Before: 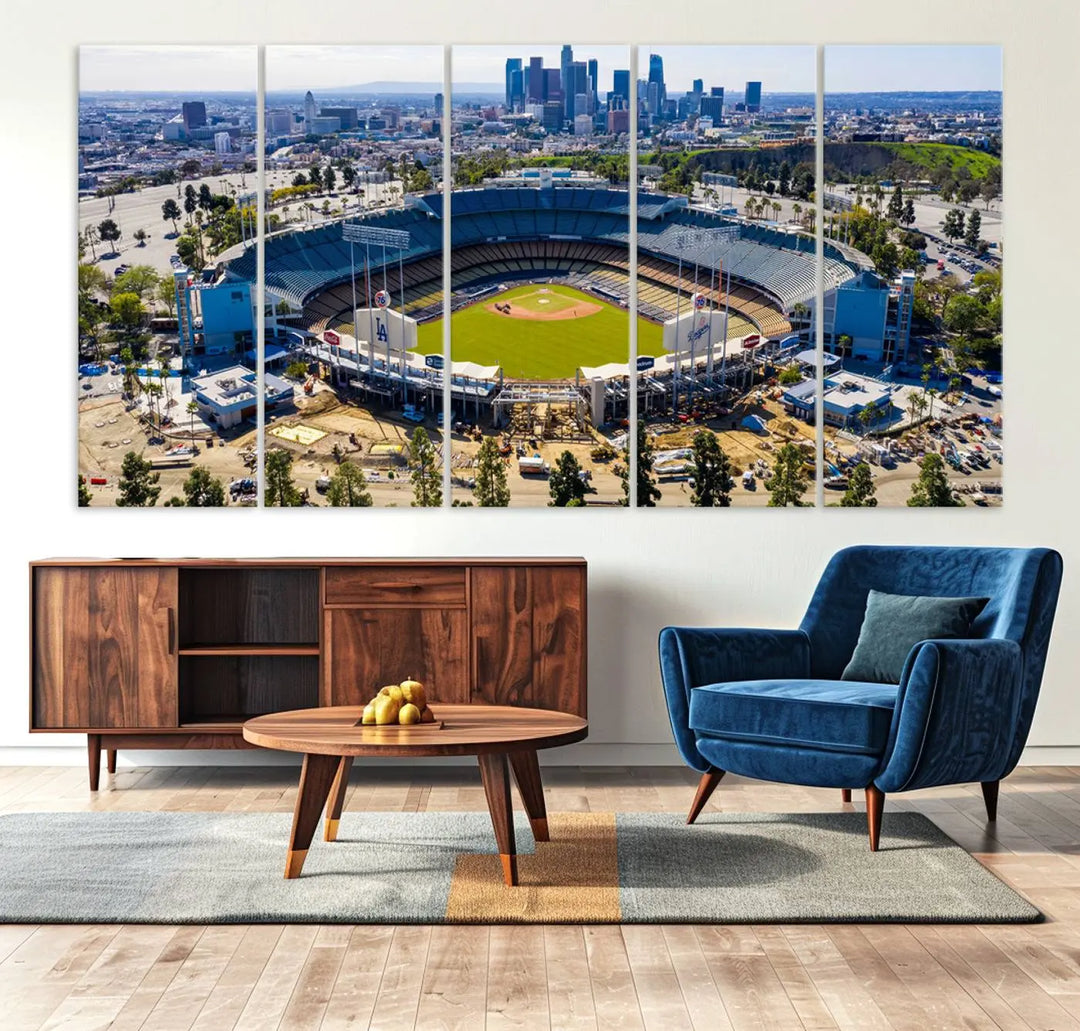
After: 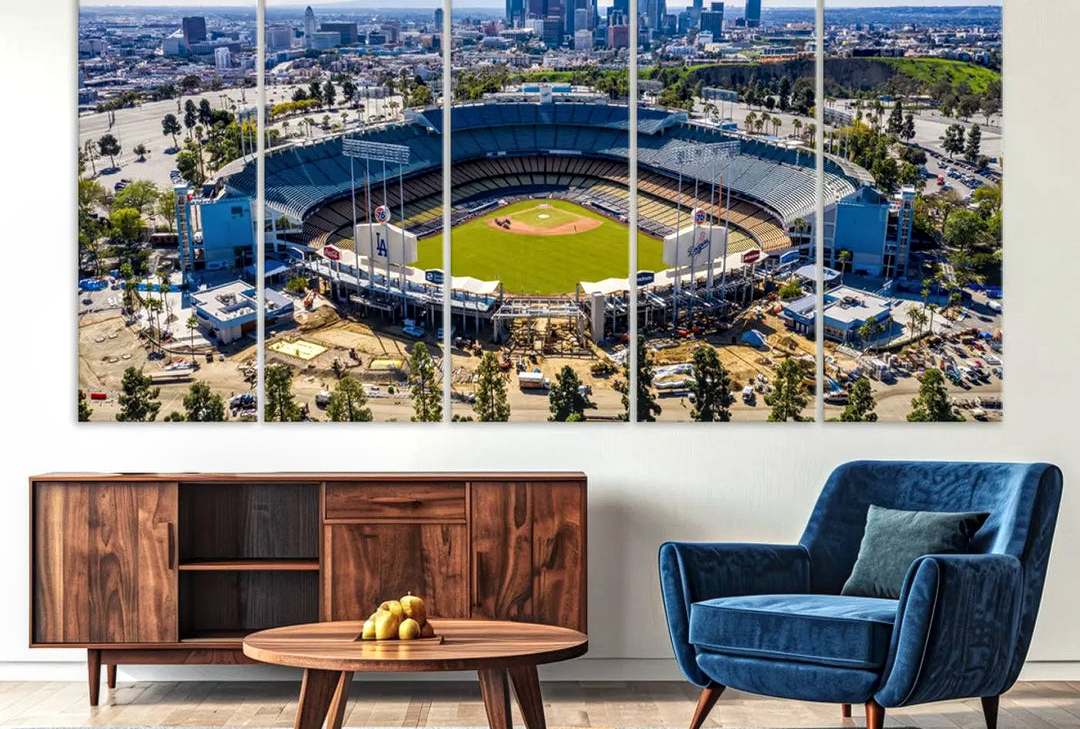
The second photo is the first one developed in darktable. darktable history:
tone equalizer: on, module defaults
white balance: emerald 1
crop and rotate: top 8.293%, bottom 20.996%
local contrast: detail 130%
